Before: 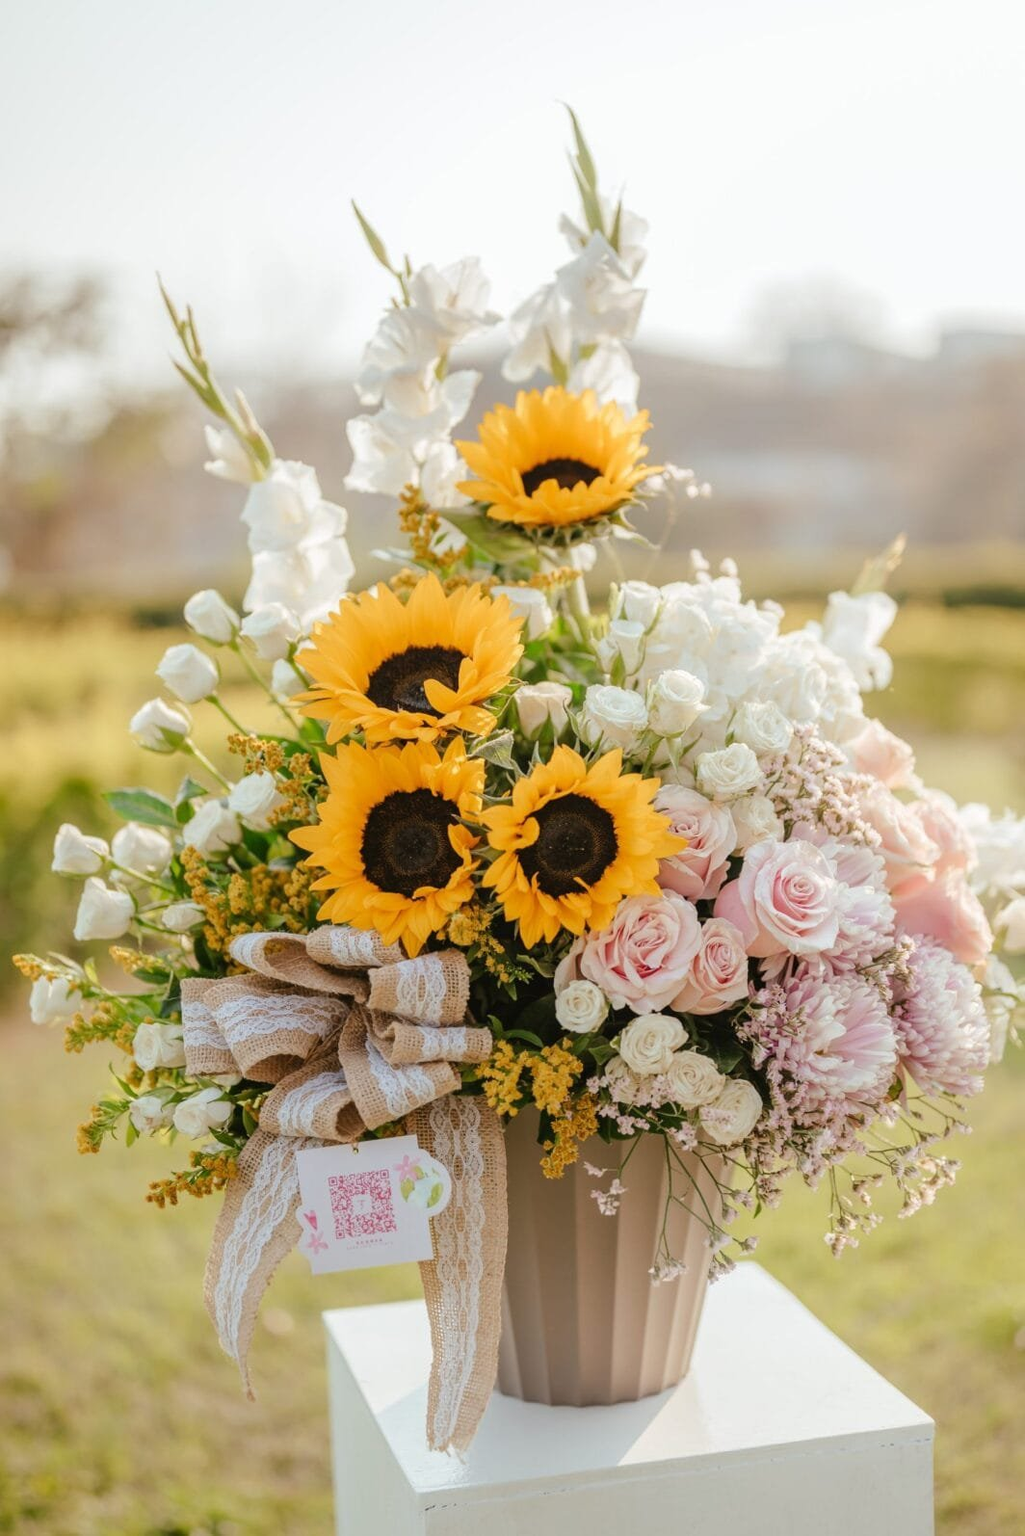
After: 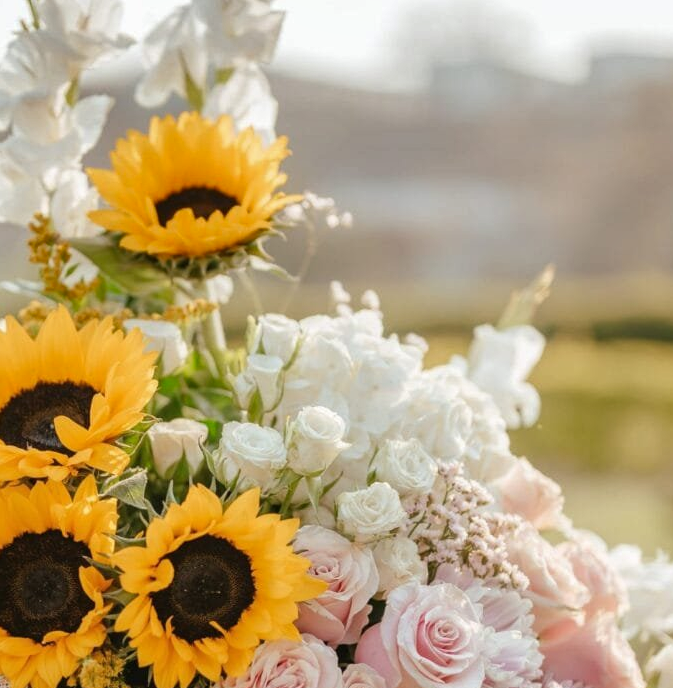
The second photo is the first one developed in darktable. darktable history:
shadows and highlights: shadows 48.91, highlights -41.65, soften with gaussian
crop: left 36.289%, top 18.188%, right 0.42%, bottom 38.65%
